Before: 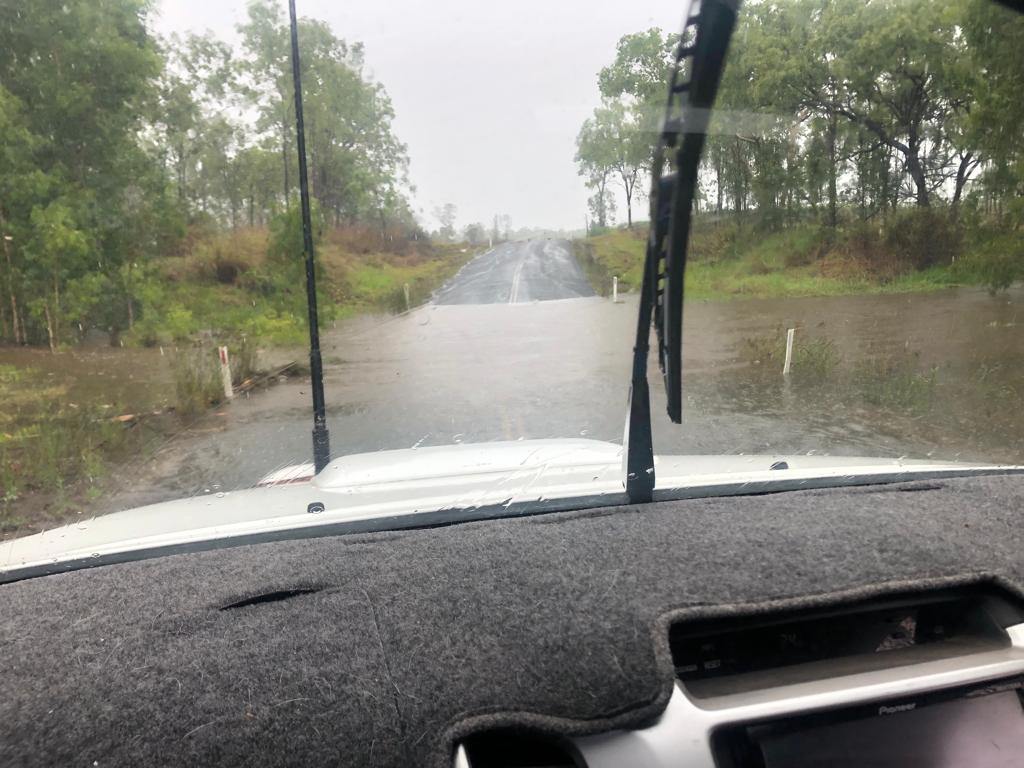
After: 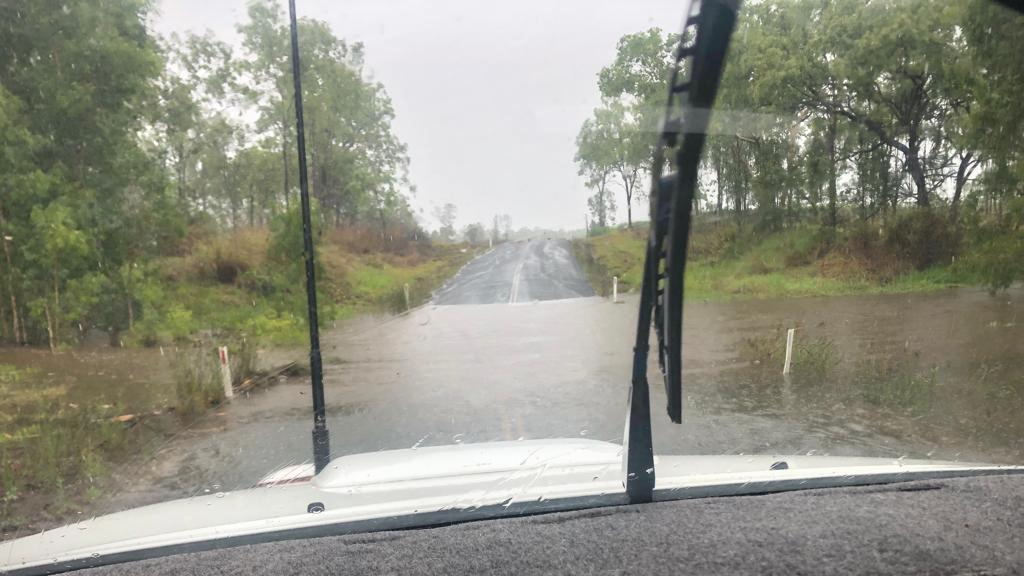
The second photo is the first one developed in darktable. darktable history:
local contrast: detail 109%
crop: bottom 24.983%
color correction: highlights b* 0.02
vignetting: fall-off start 98.07%, fall-off radius 99.06%, width/height ratio 1.424, unbound false
